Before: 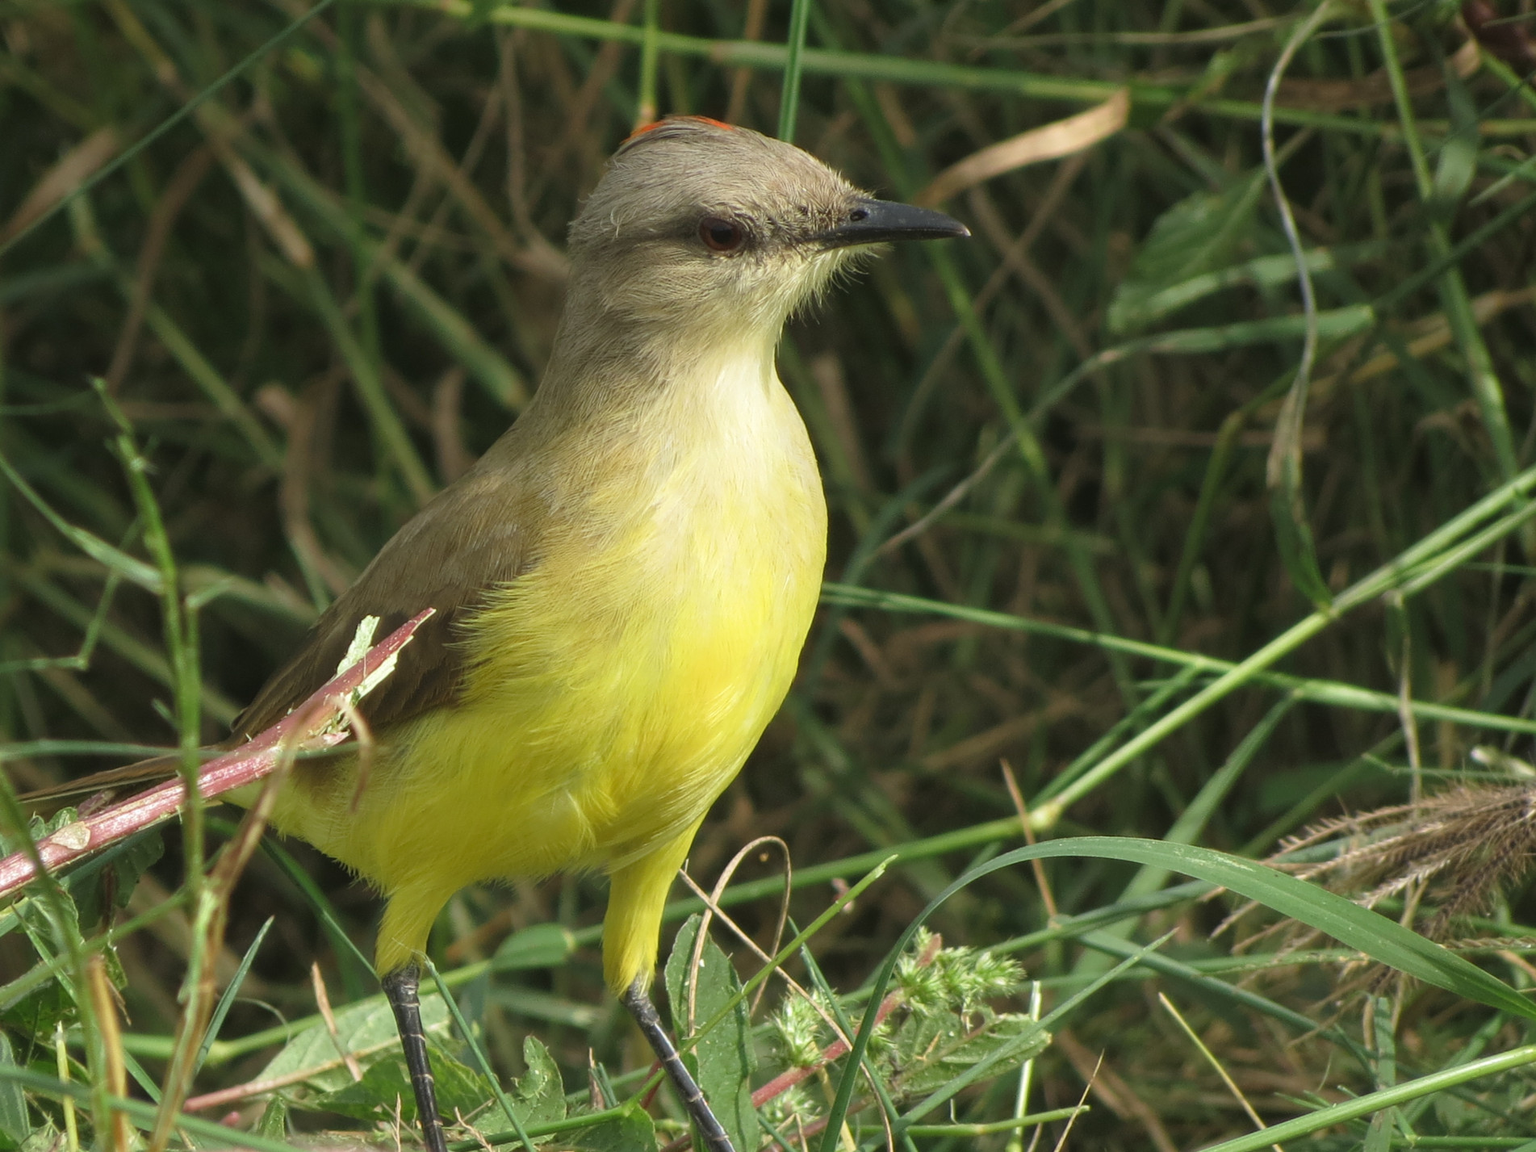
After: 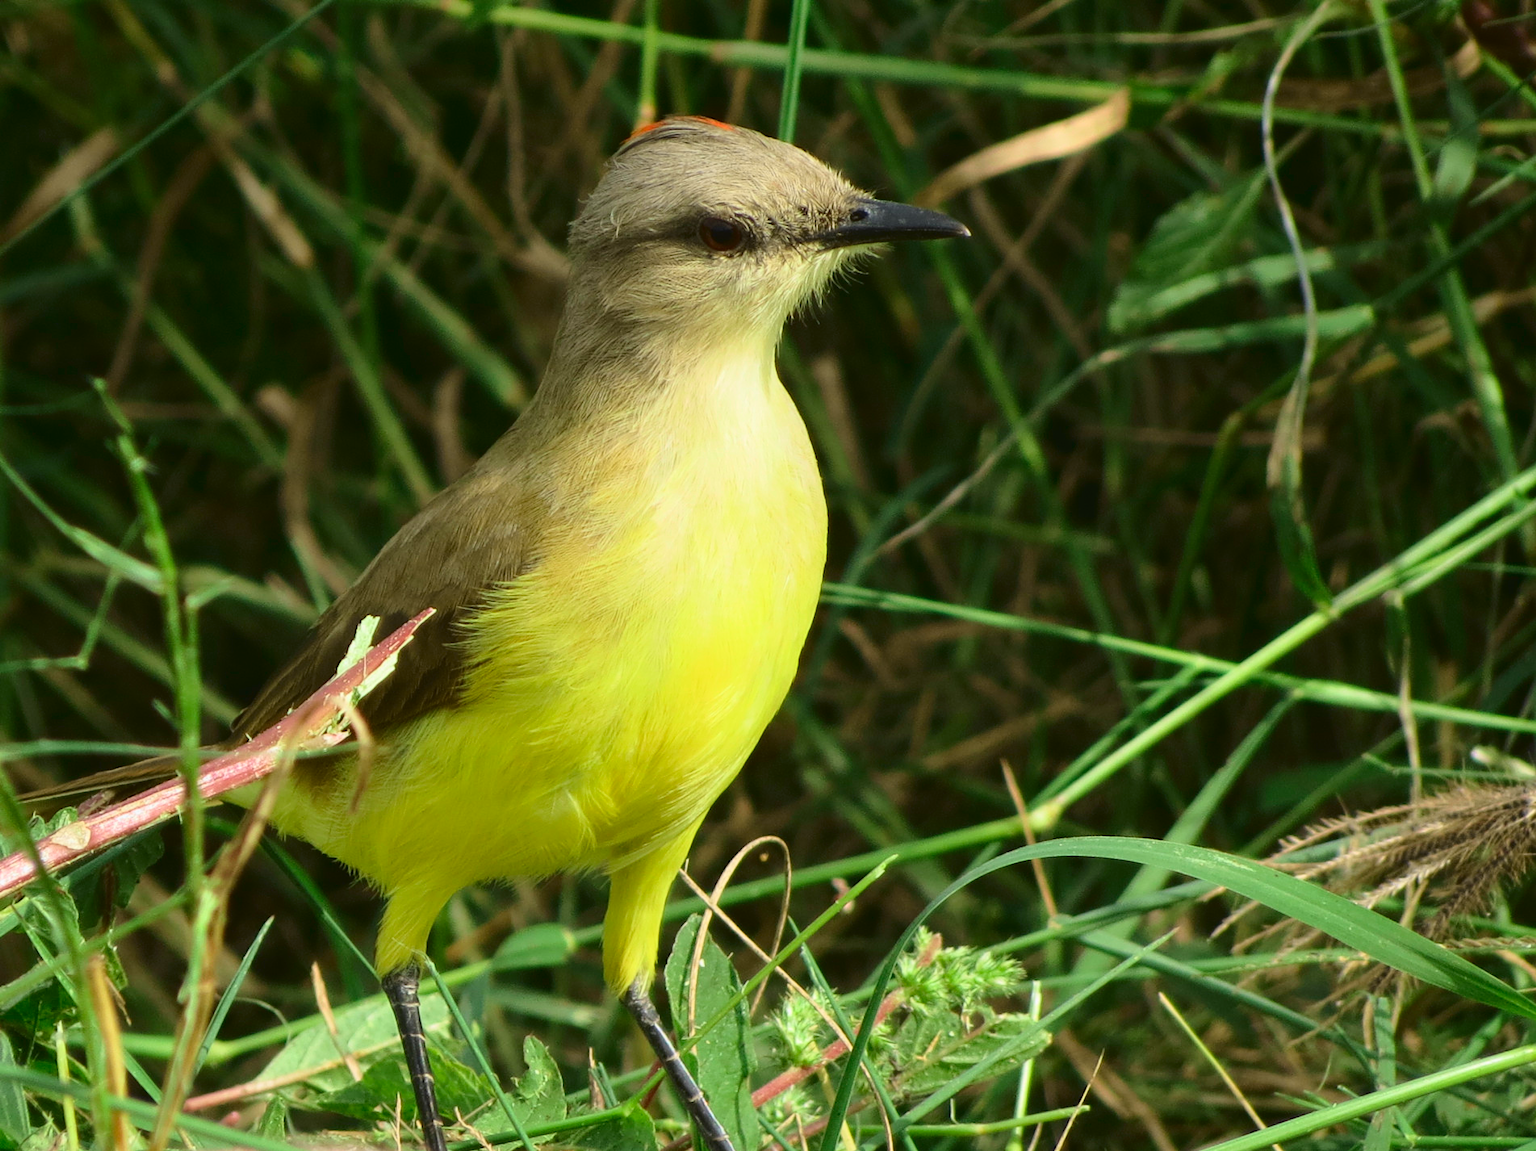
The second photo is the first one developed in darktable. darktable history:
tone curve: curves: ch0 [(0, 0.023) (0.132, 0.075) (0.256, 0.2) (0.454, 0.495) (0.708, 0.78) (0.844, 0.896) (1, 0.98)]; ch1 [(0, 0) (0.37, 0.308) (0.478, 0.46) (0.499, 0.5) (0.513, 0.508) (0.526, 0.533) (0.59, 0.612) (0.764, 0.804) (1, 1)]; ch2 [(0, 0) (0.312, 0.313) (0.461, 0.454) (0.48, 0.477) (0.503, 0.5) (0.526, 0.54) (0.564, 0.595) (0.631, 0.676) (0.713, 0.767) (0.985, 0.966)], color space Lab, independent channels
